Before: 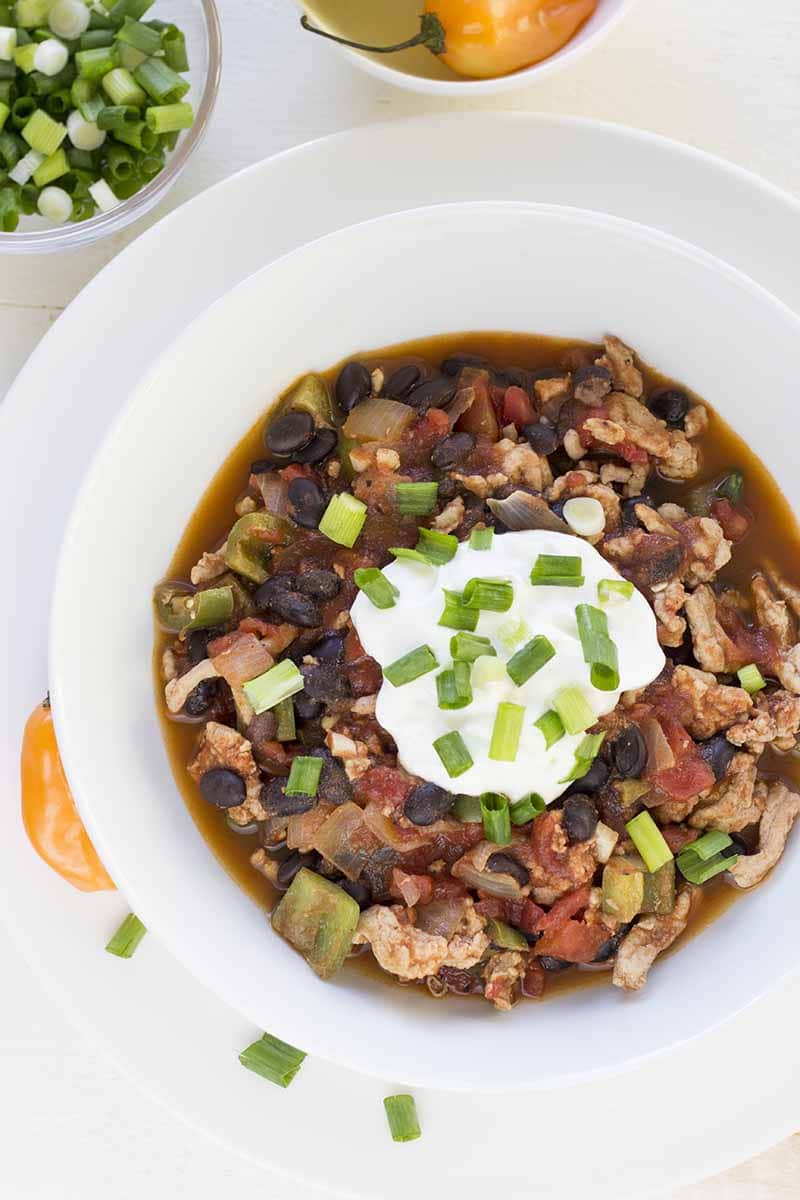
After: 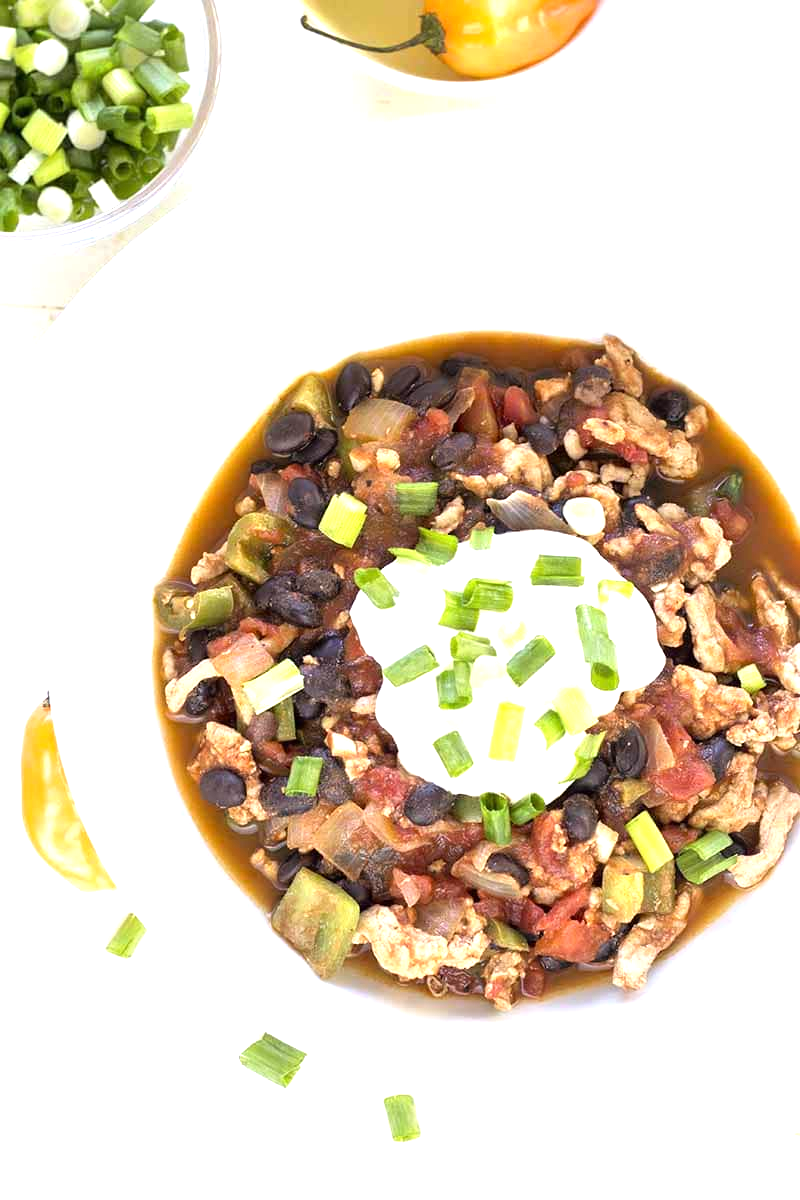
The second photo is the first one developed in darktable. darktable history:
exposure: exposure 0.61 EV, compensate exposure bias true, compensate highlight preservation false
tone equalizer: -8 EV -0.397 EV, -7 EV -0.422 EV, -6 EV -0.359 EV, -5 EV -0.252 EV, -3 EV 0.254 EV, -2 EV 0.32 EV, -1 EV 0.382 EV, +0 EV 0.39 EV
